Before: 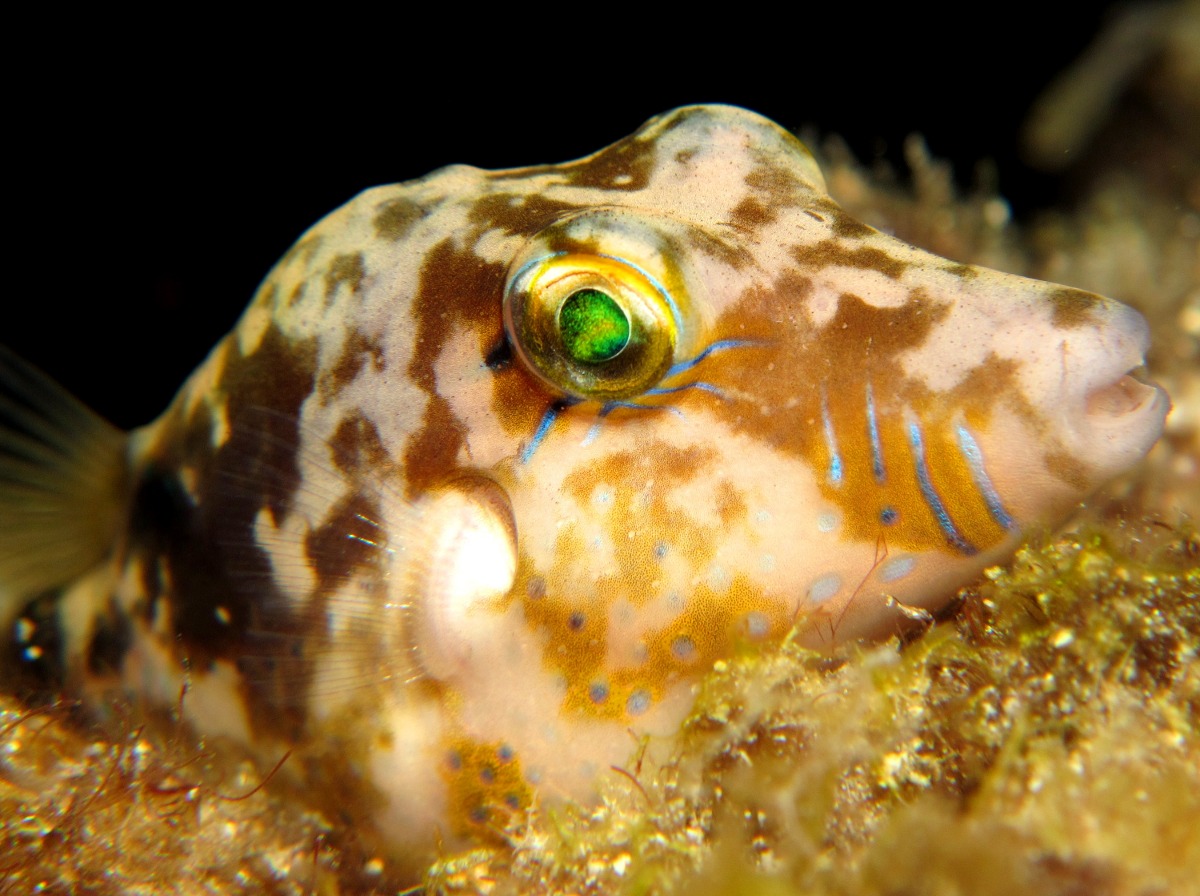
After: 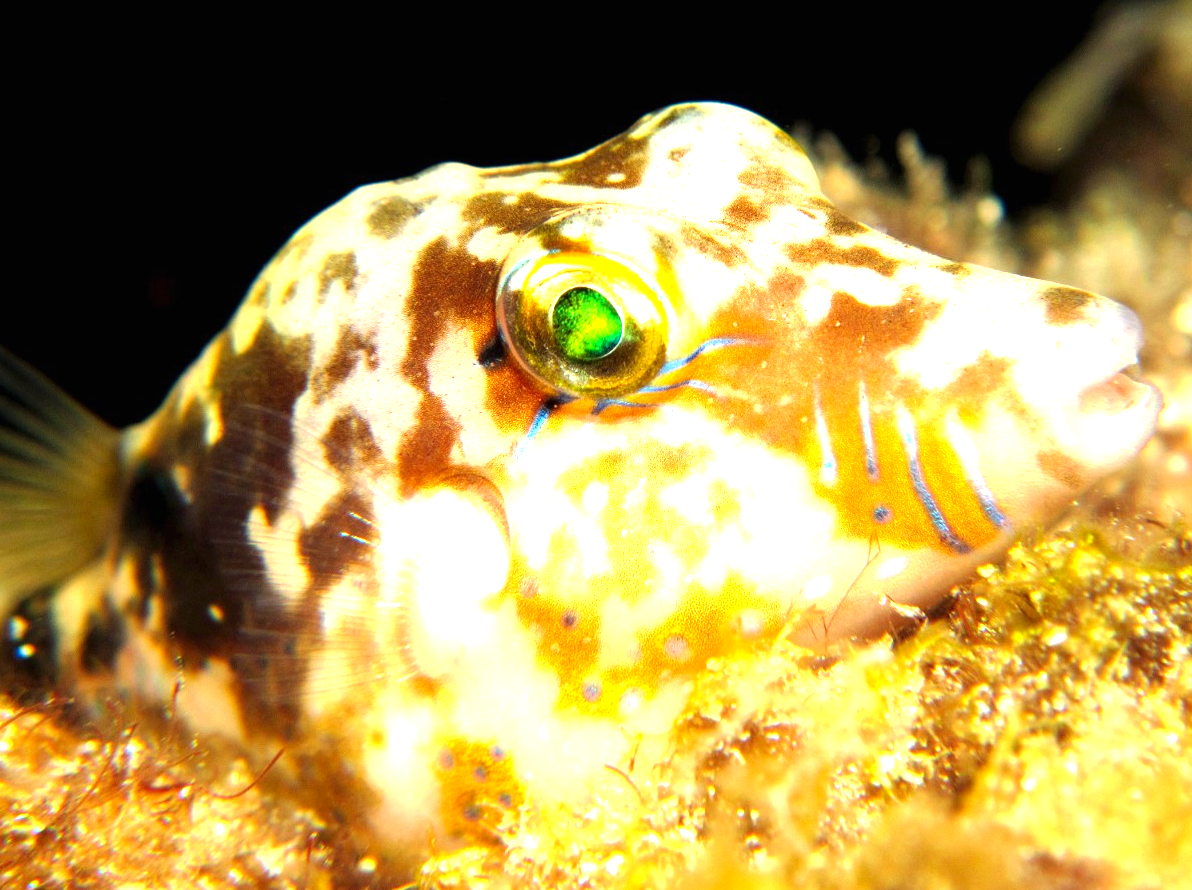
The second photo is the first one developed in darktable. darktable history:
crop and rotate: left 0.615%, top 0.265%, bottom 0.368%
exposure: black level correction 0, exposure 0.7 EV, compensate highlight preservation false
levels: levels [0, 0.394, 0.787]
